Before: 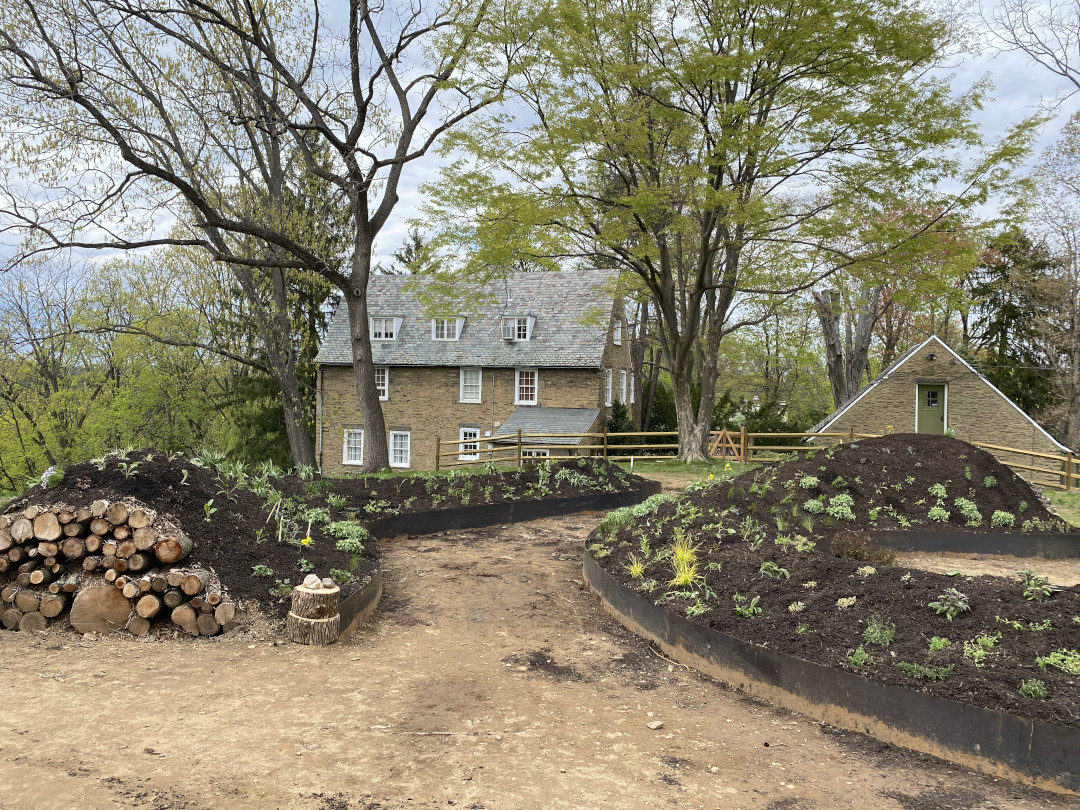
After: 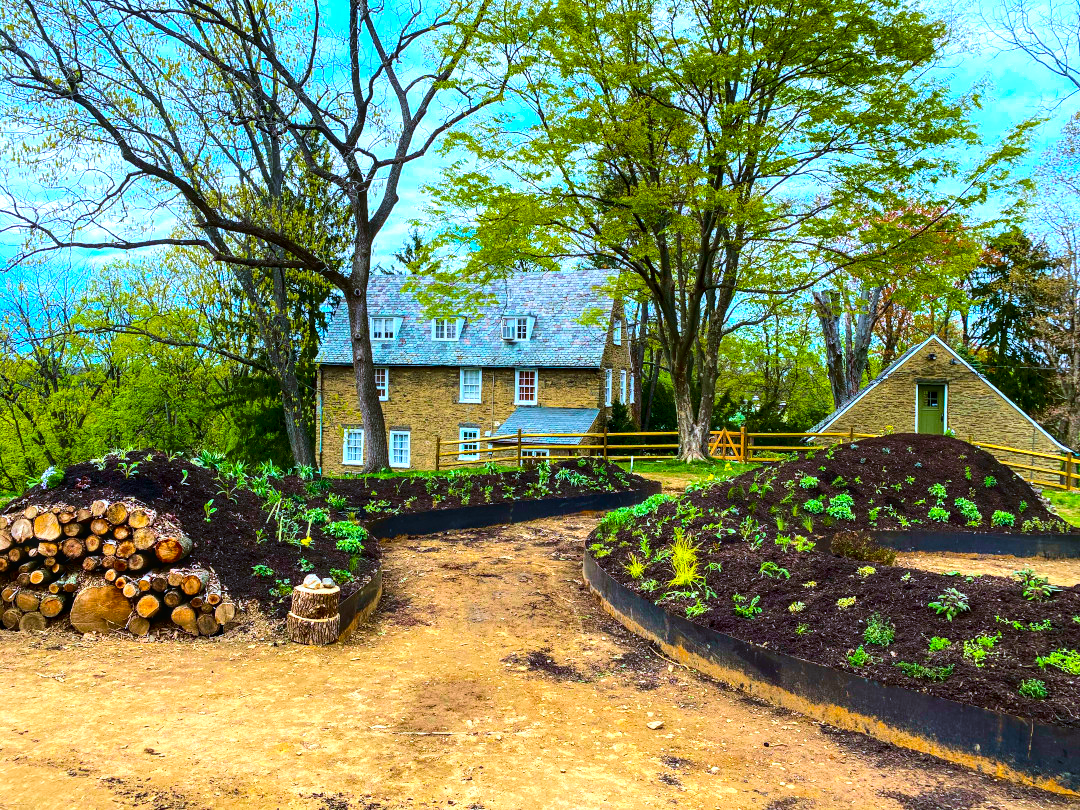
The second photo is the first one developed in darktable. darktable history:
contrast brightness saturation: contrast 0.214, brightness -0.102, saturation 0.212
tone equalizer: -8 EV -0.454 EV, -7 EV -0.413 EV, -6 EV -0.372 EV, -5 EV -0.186 EV, -3 EV 0.212 EV, -2 EV 0.349 EV, -1 EV 0.408 EV, +0 EV 0.446 EV, mask exposure compensation -0.509 EV
color balance rgb: linear chroma grading › shadows 16.829%, linear chroma grading › highlights 62.047%, linear chroma grading › global chroma 49.93%, perceptual saturation grading › global saturation 9.66%, global vibrance 9.502%
velvia: on, module defaults
local contrast: on, module defaults
color calibration: x 0.37, y 0.382, temperature 4316.9 K
